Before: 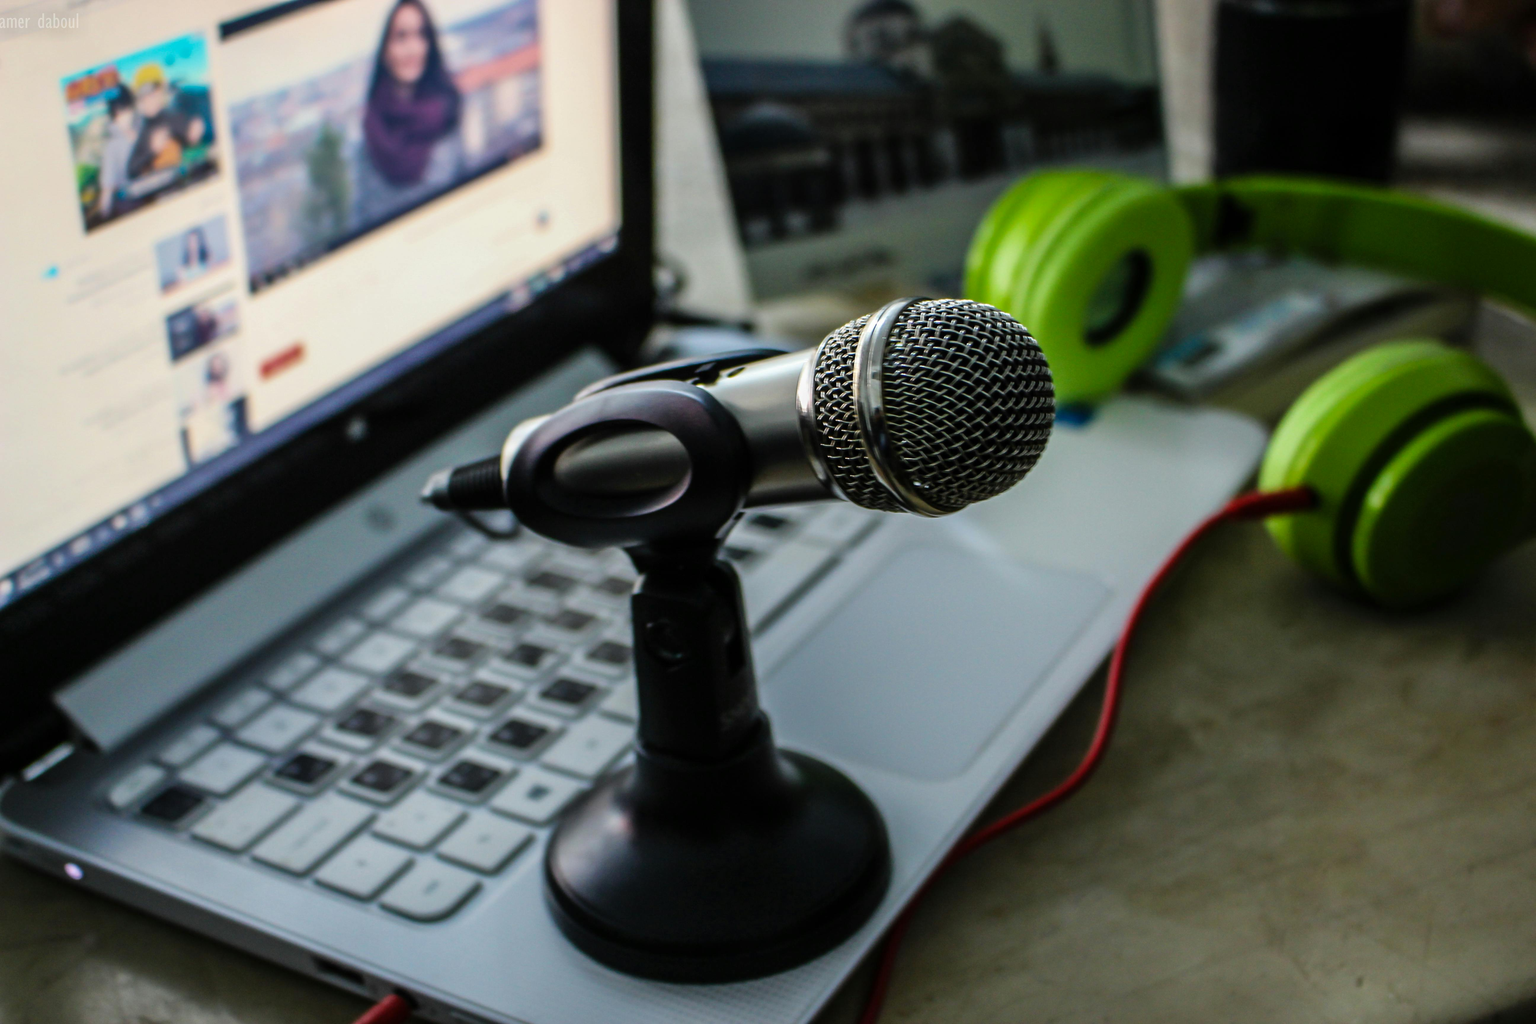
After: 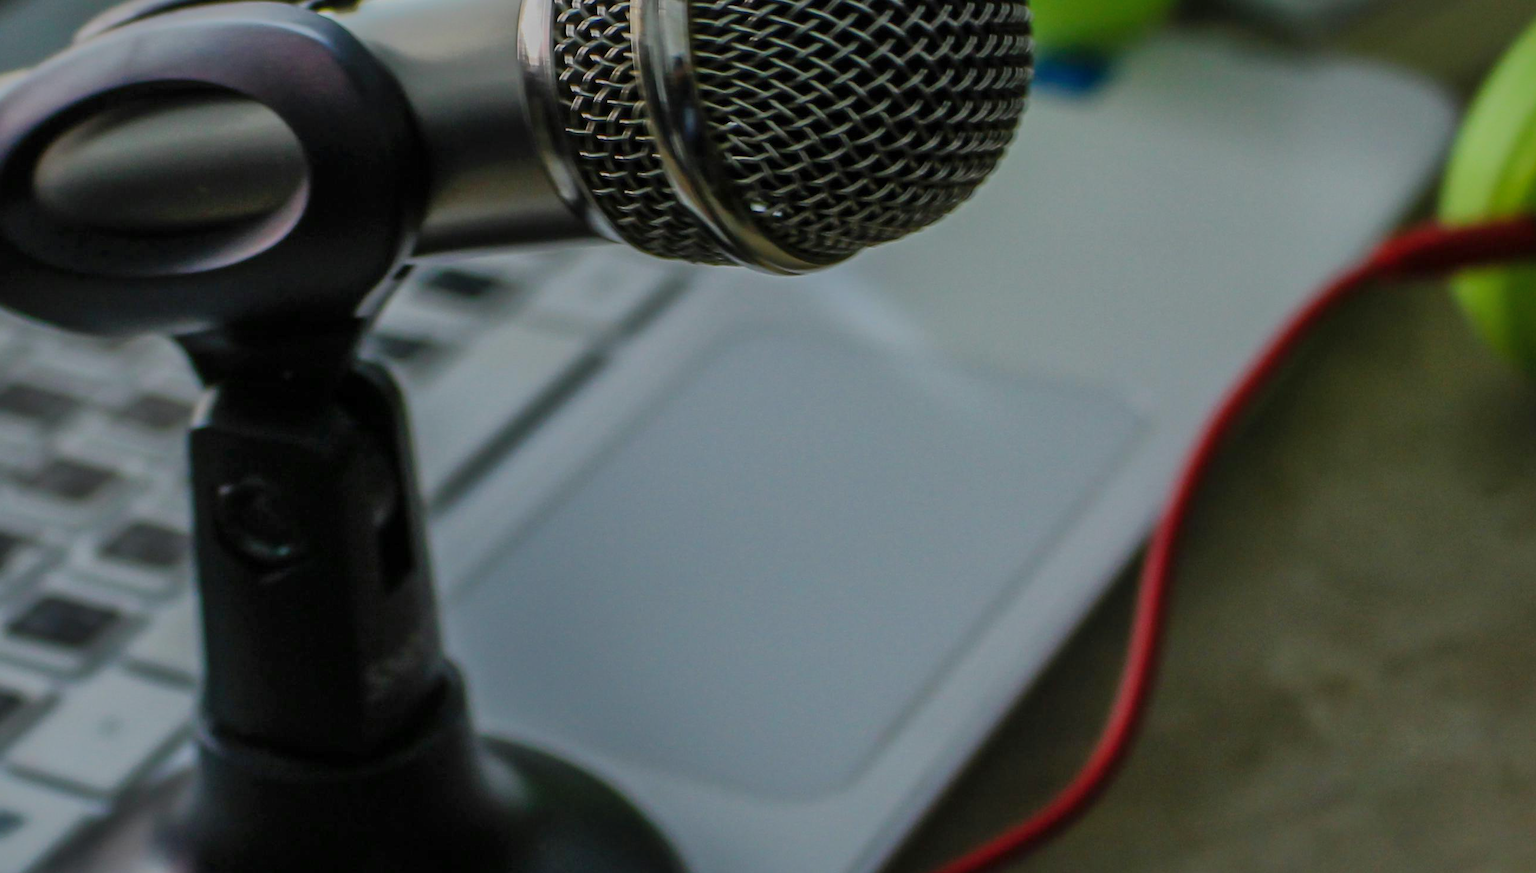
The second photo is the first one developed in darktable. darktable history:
tone equalizer: -8 EV 0.28 EV, -7 EV 0.431 EV, -6 EV 0.417 EV, -5 EV 0.211 EV, -3 EV -0.277 EV, -2 EV -0.438 EV, -1 EV -0.405 EV, +0 EV -0.251 EV
shadows and highlights: shadows 38.88, highlights -75.17
crop: left 34.971%, top 37.094%, right 14.86%, bottom 20.099%
color correction: highlights b* 0.016
